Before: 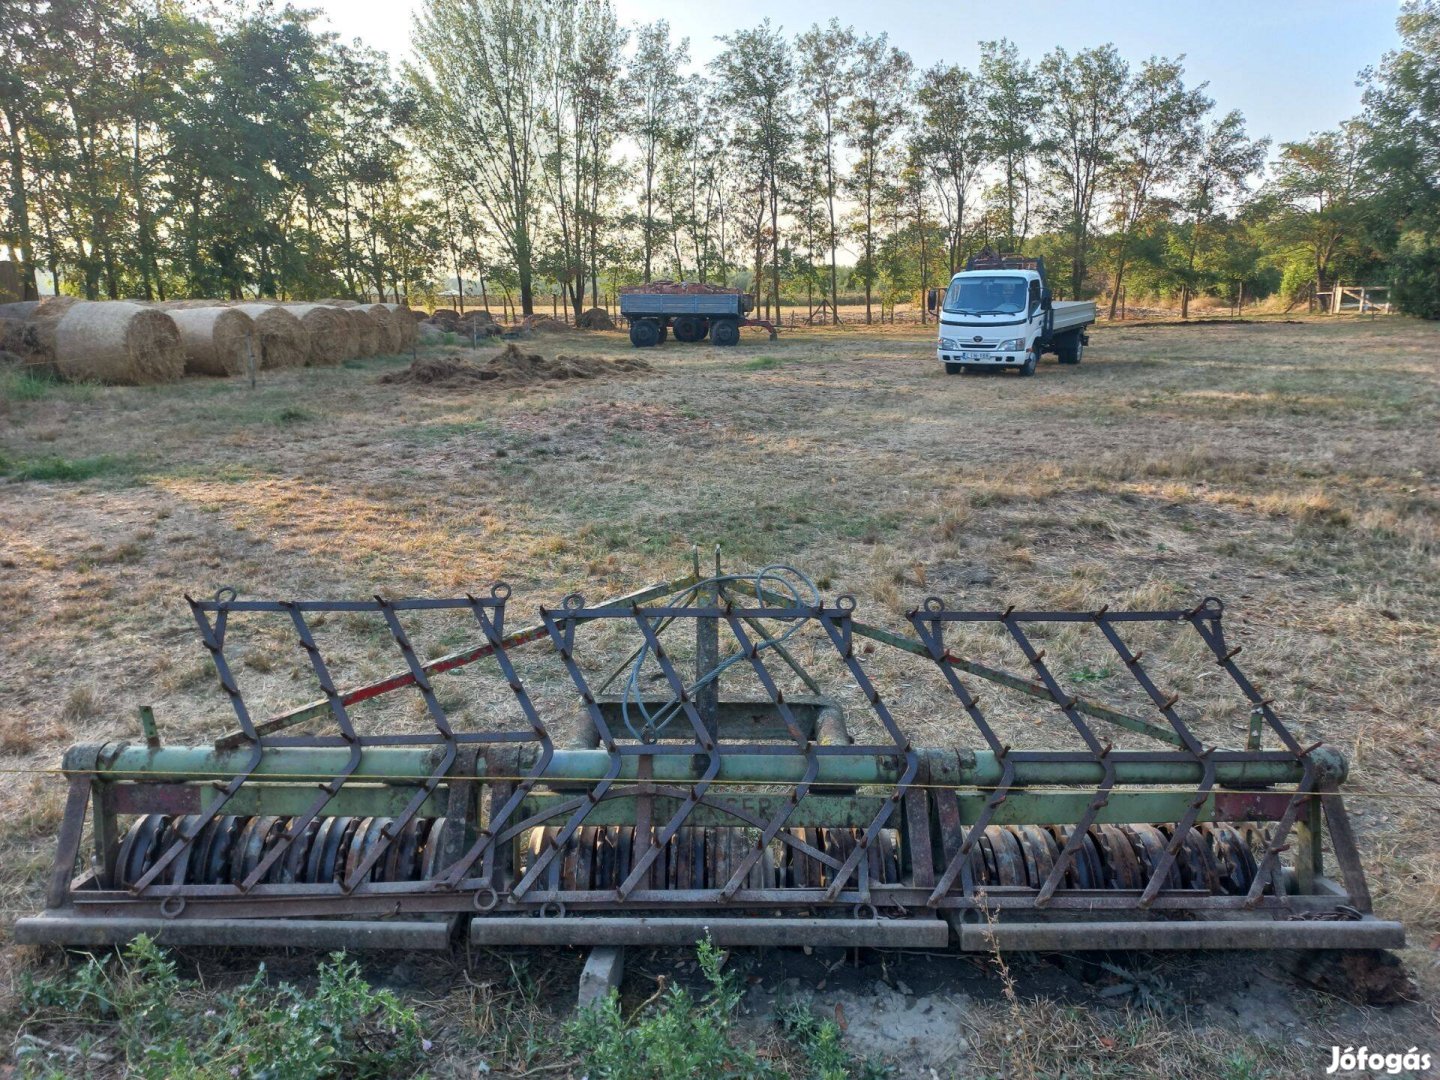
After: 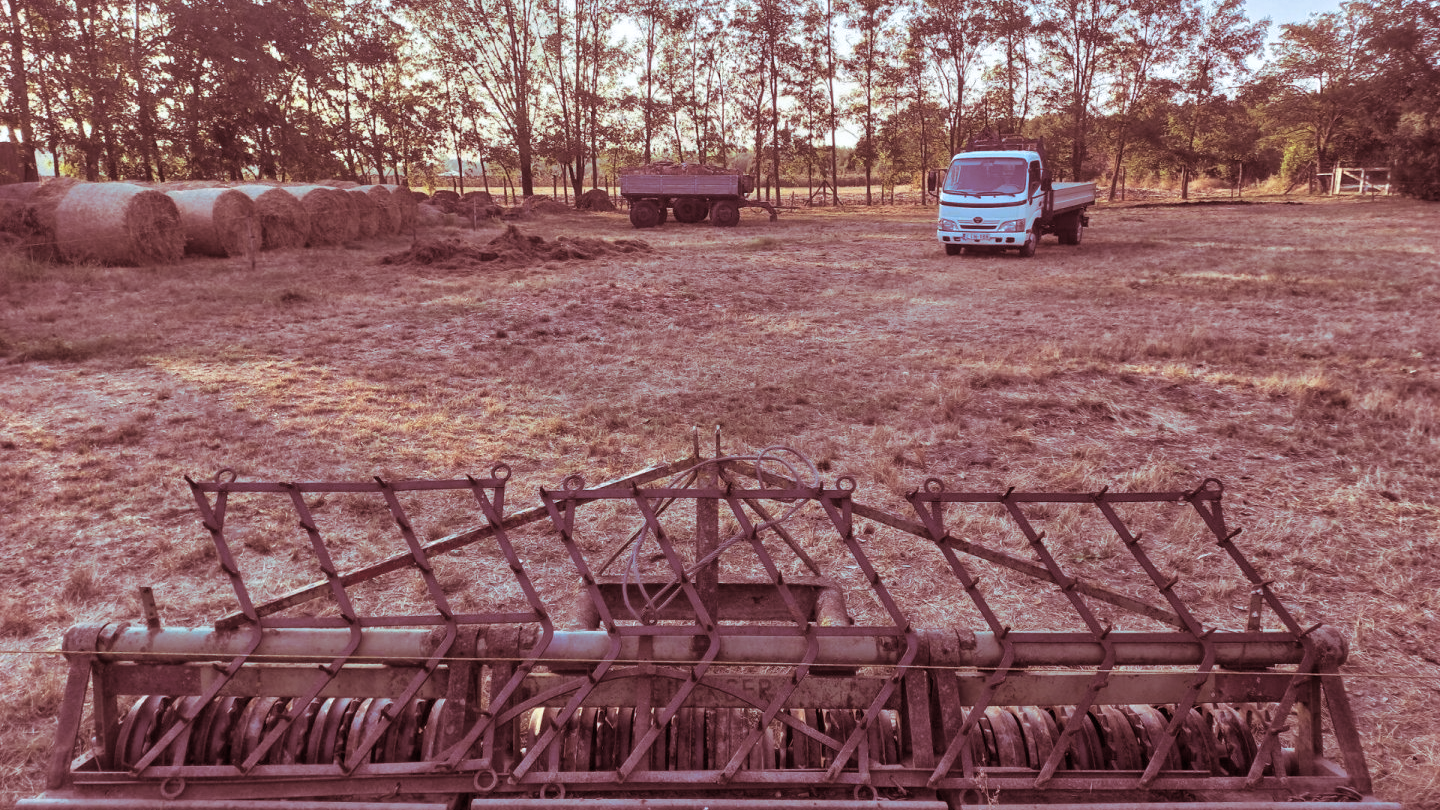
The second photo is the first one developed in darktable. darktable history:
white balance: red 0.974, blue 1.044
split-toning: highlights › saturation 0, balance -61.83
crop: top 11.038%, bottom 13.962%
